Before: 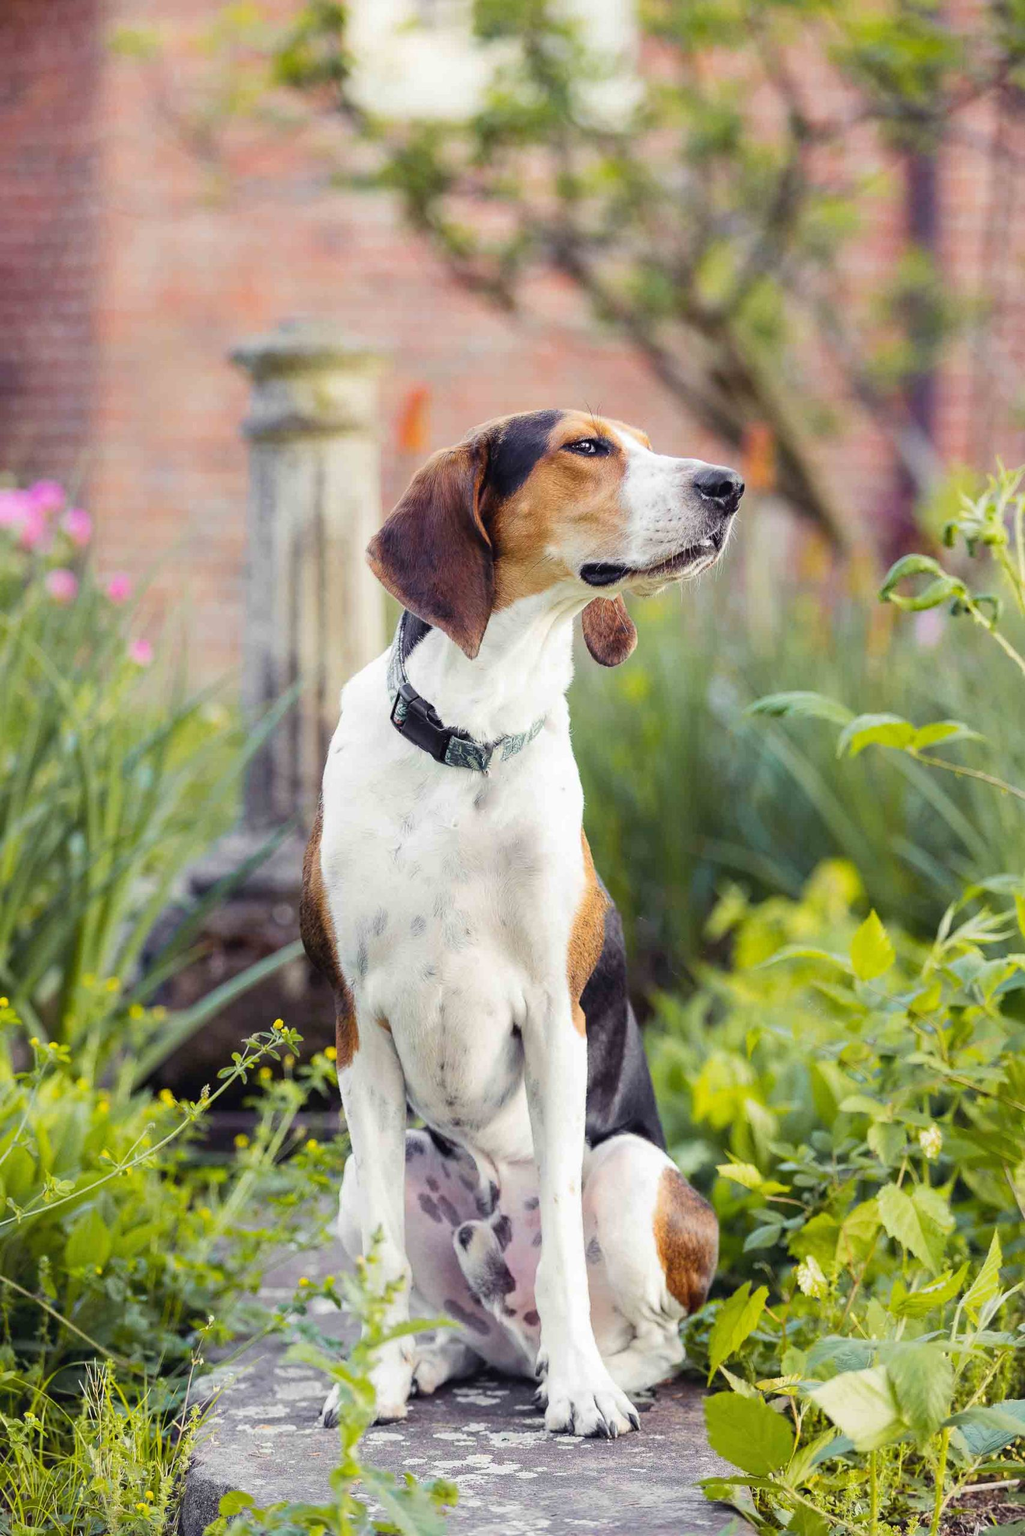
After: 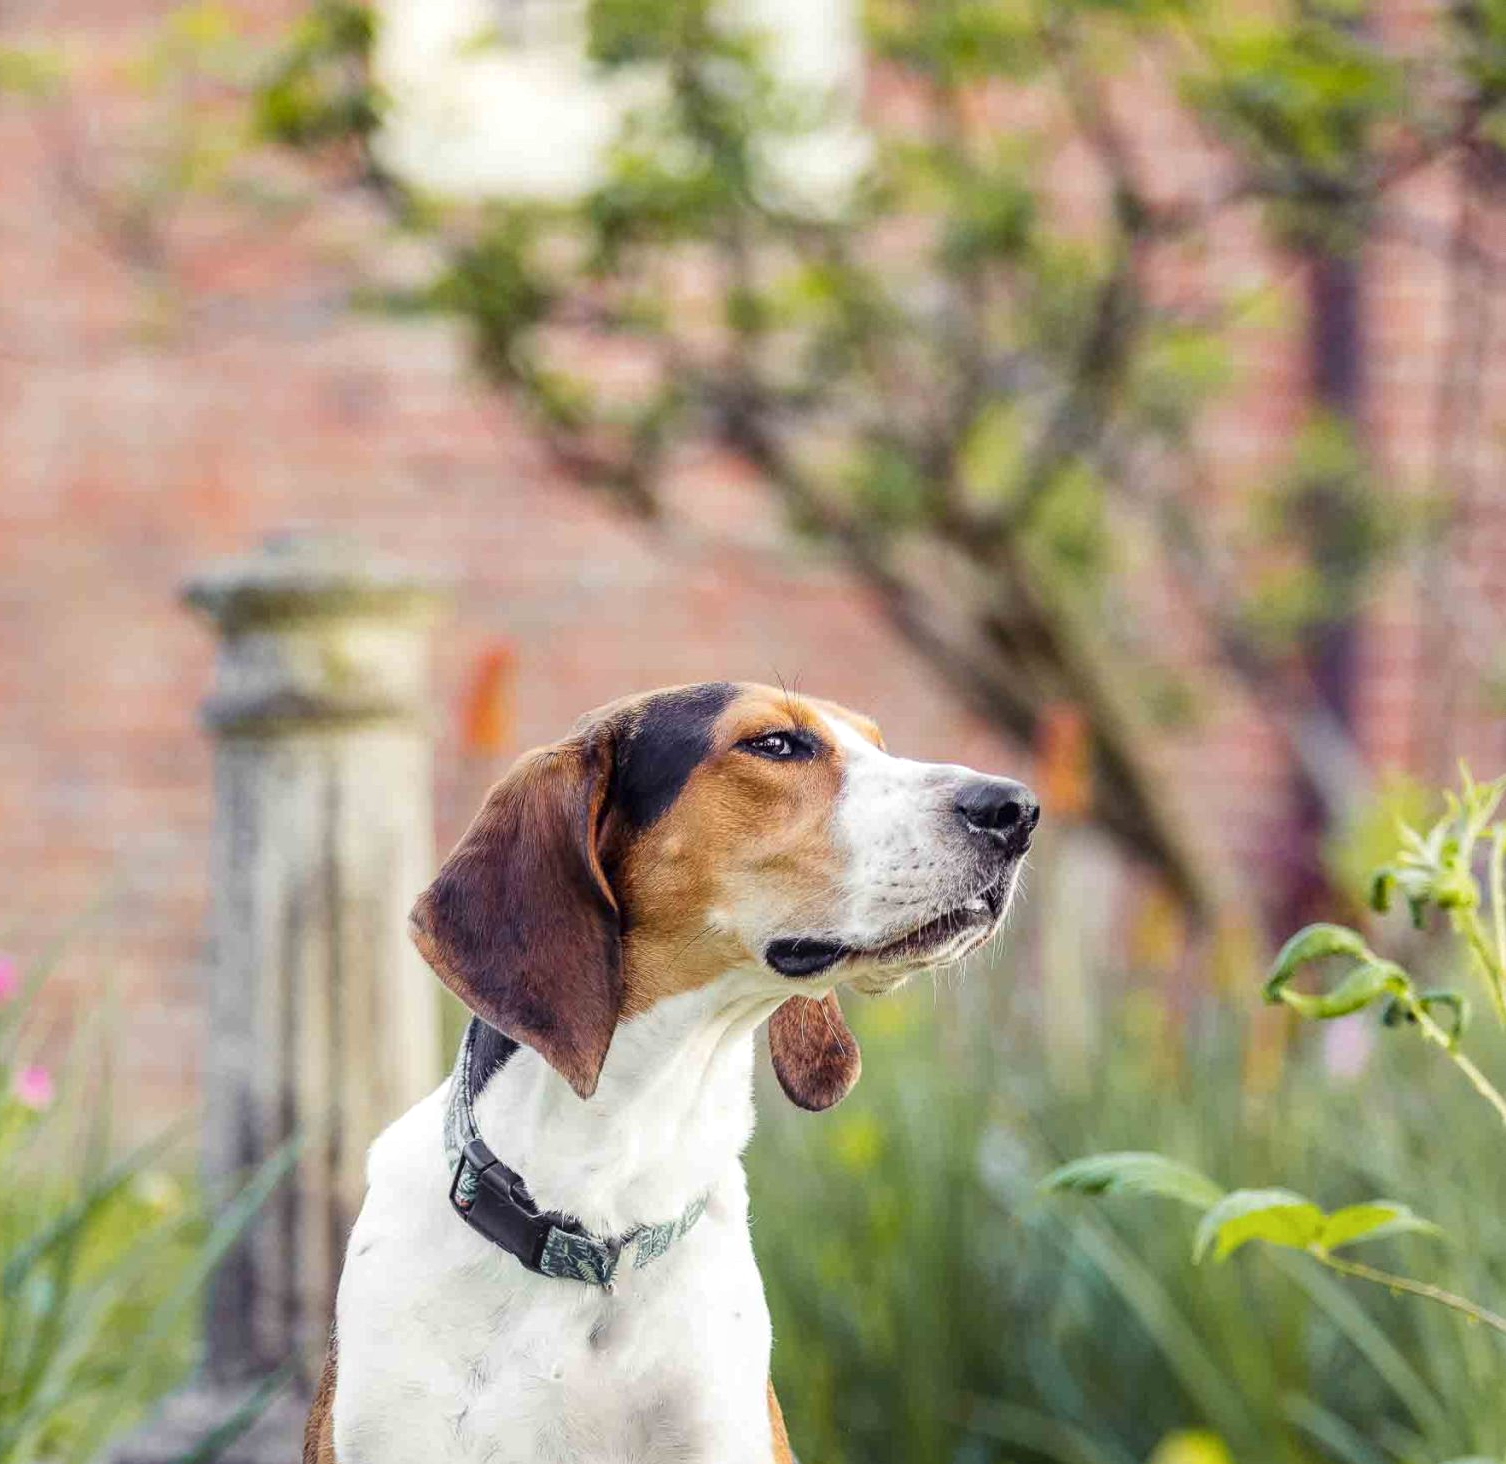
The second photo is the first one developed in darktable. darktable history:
crop and rotate: left 11.812%, bottom 42.776%
local contrast: on, module defaults
